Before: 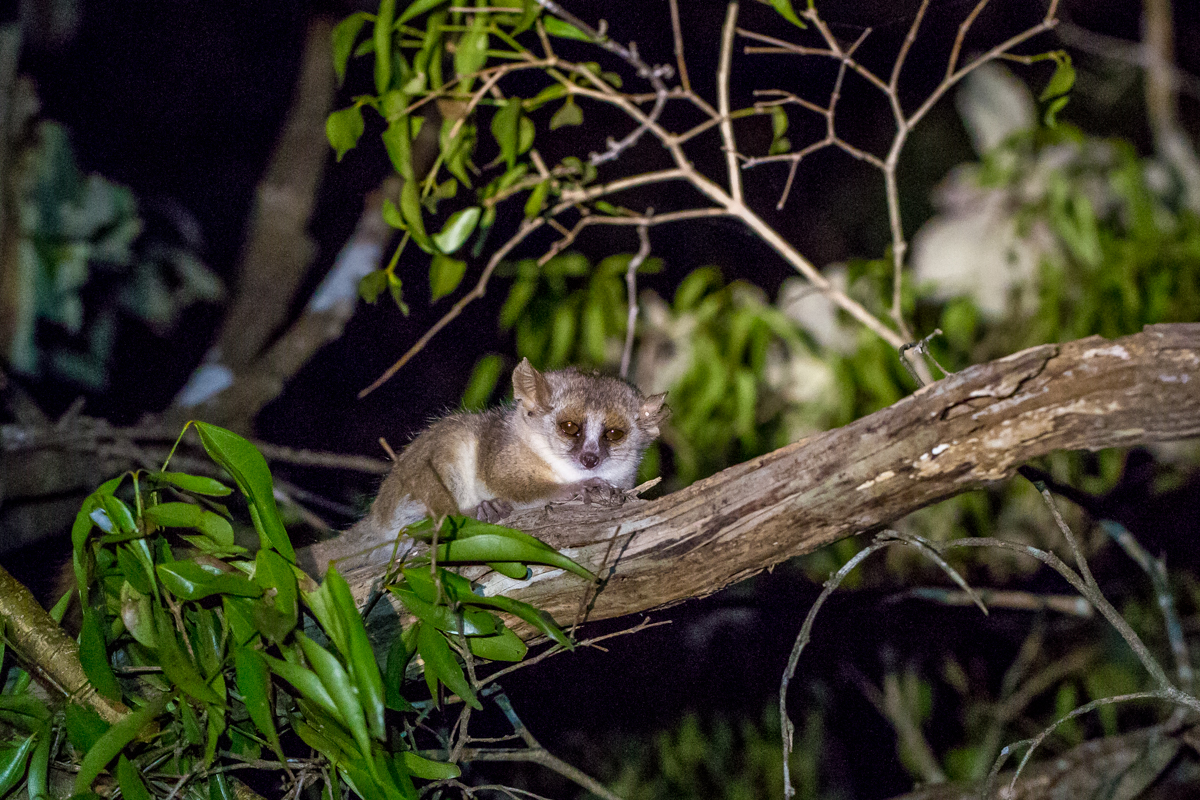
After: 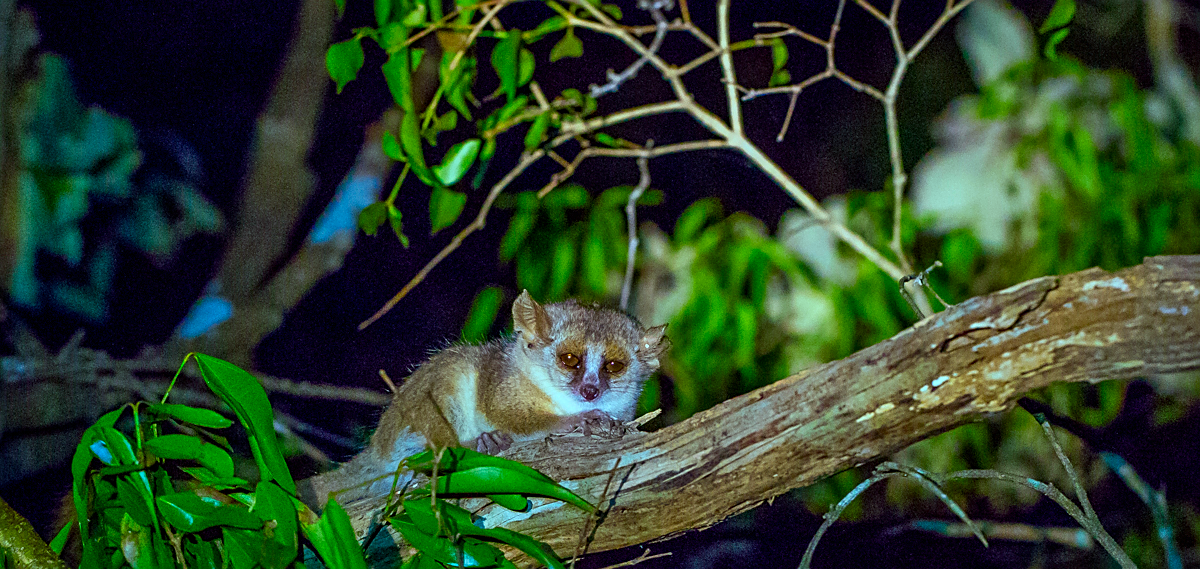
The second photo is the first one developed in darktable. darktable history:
color correction: highlights a* -11.04, highlights b* 9.85, saturation 1.71
crop and rotate: top 8.535%, bottom 20.245%
color calibration: output R [0.999, 0.026, -0.11, 0], output G [-0.019, 1.037, -0.099, 0], output B [0.022, -0.023, 0.902, 0], x 0.381, y 0.391, temperature 4086.78 K
sharpen: on, module defaults
